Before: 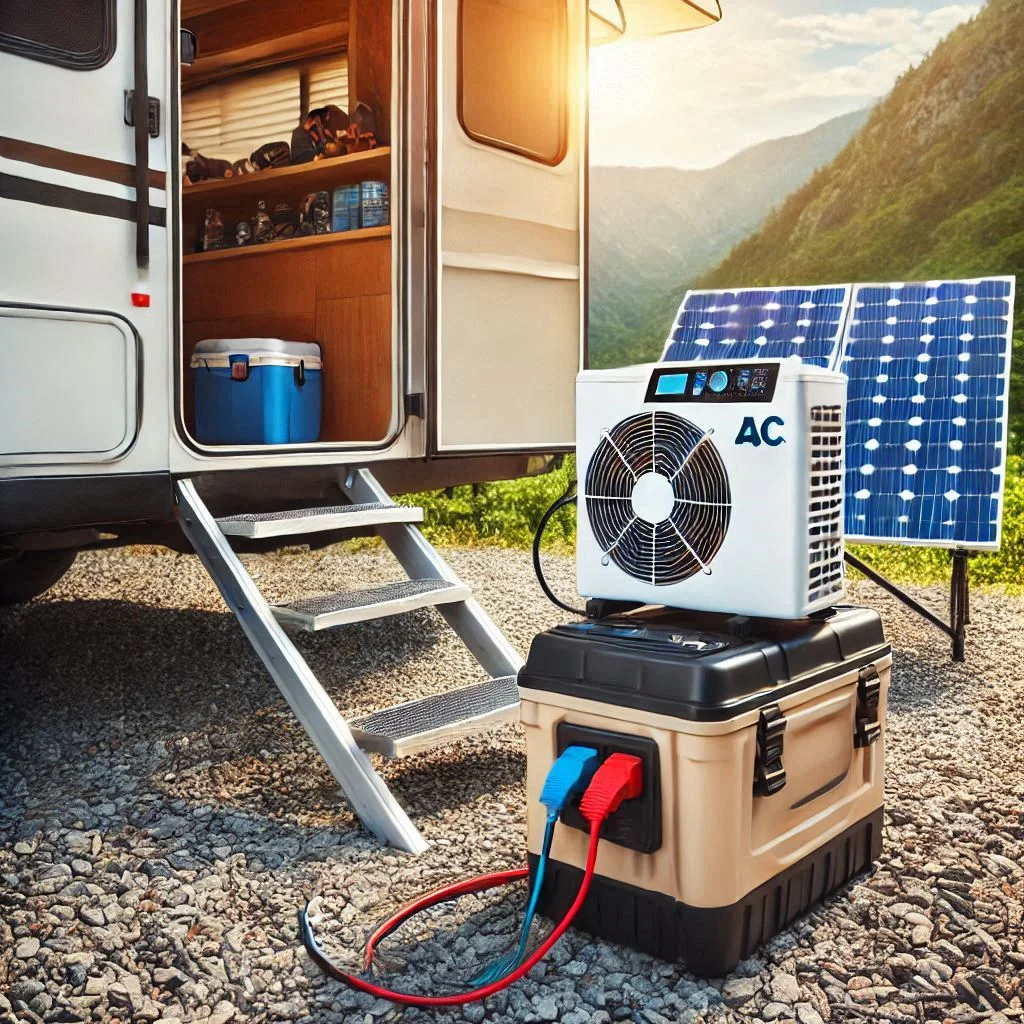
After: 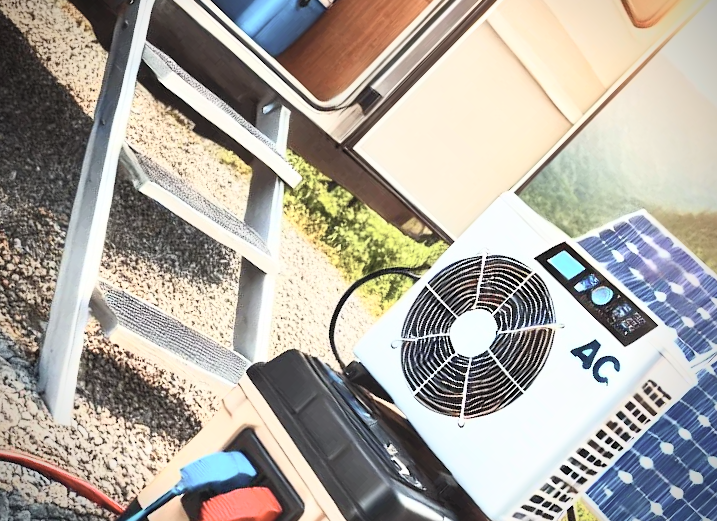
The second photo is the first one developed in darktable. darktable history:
contrast brightness saturation: contrast 0.423, brightness 0.559, saturation -0.206
crop and rotate: angle -44.47°, top 16.413%, right 0.852%, bottom 11.633%
vignetting: brightness -0.639, saturation -0.005, unbound false
